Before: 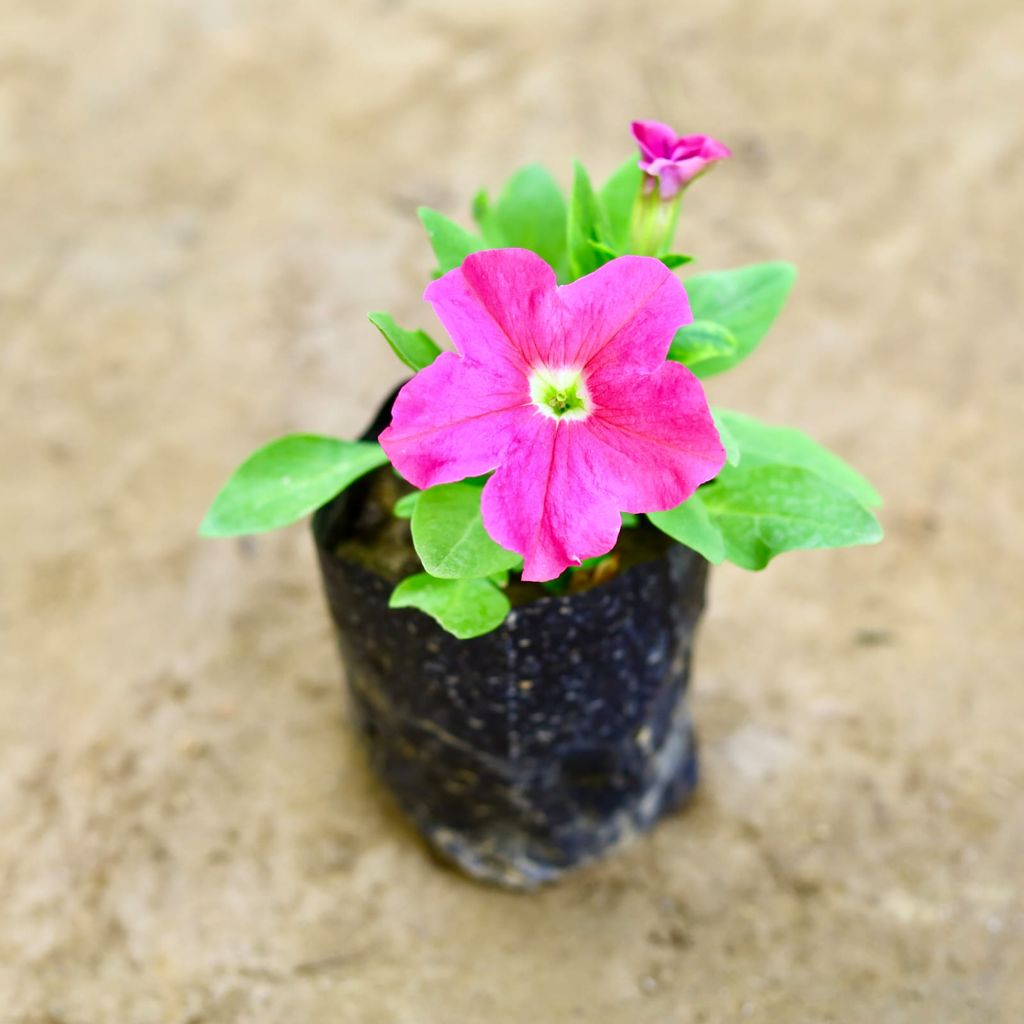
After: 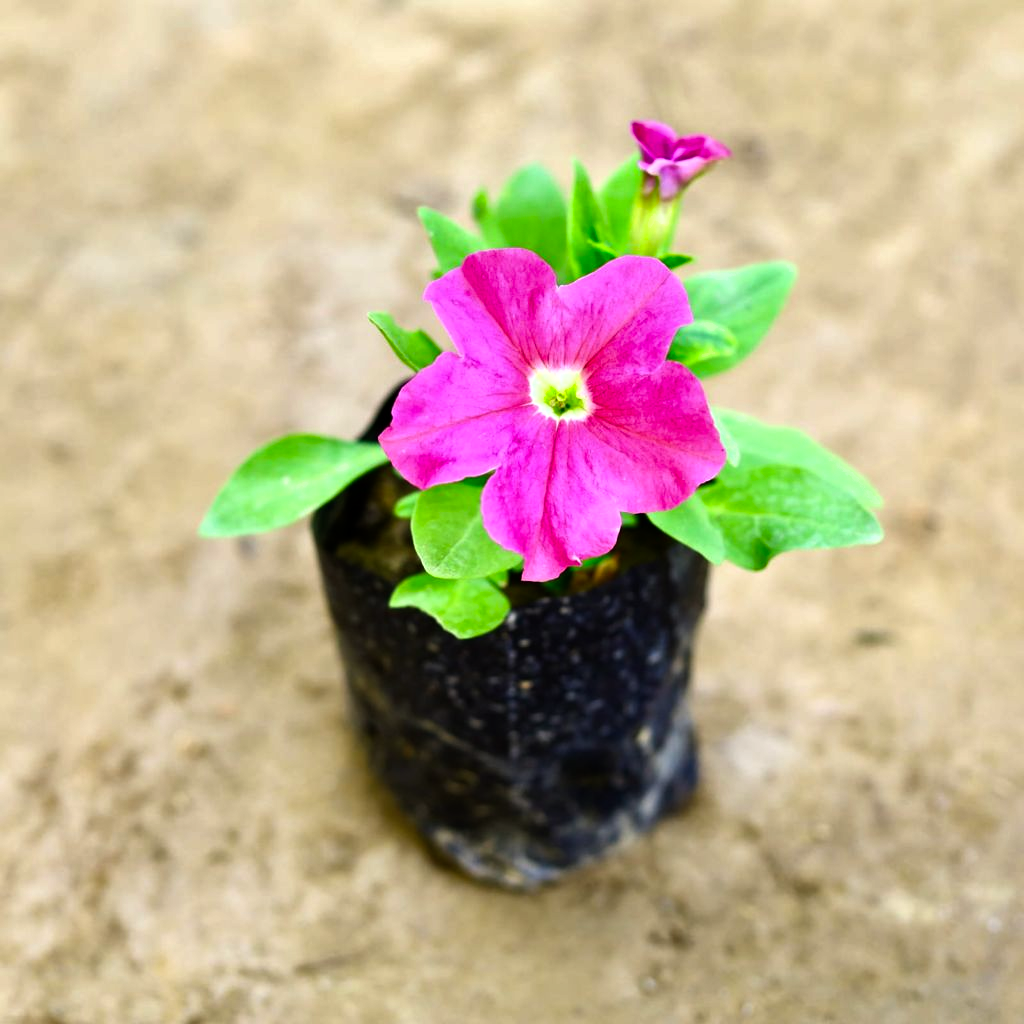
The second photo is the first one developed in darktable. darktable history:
color balance rgb: shadows lift › luminance -10%, power › luminance -9%, linear chroma grading › global chroma 10%, global vibrance 10%, contrast 15%, saturation formula JzAzBz (2021)
shadows and highlights: radius 125.46, shadows 30.51, highlights -30.51, low approximation 0.01, soften with gaussian
